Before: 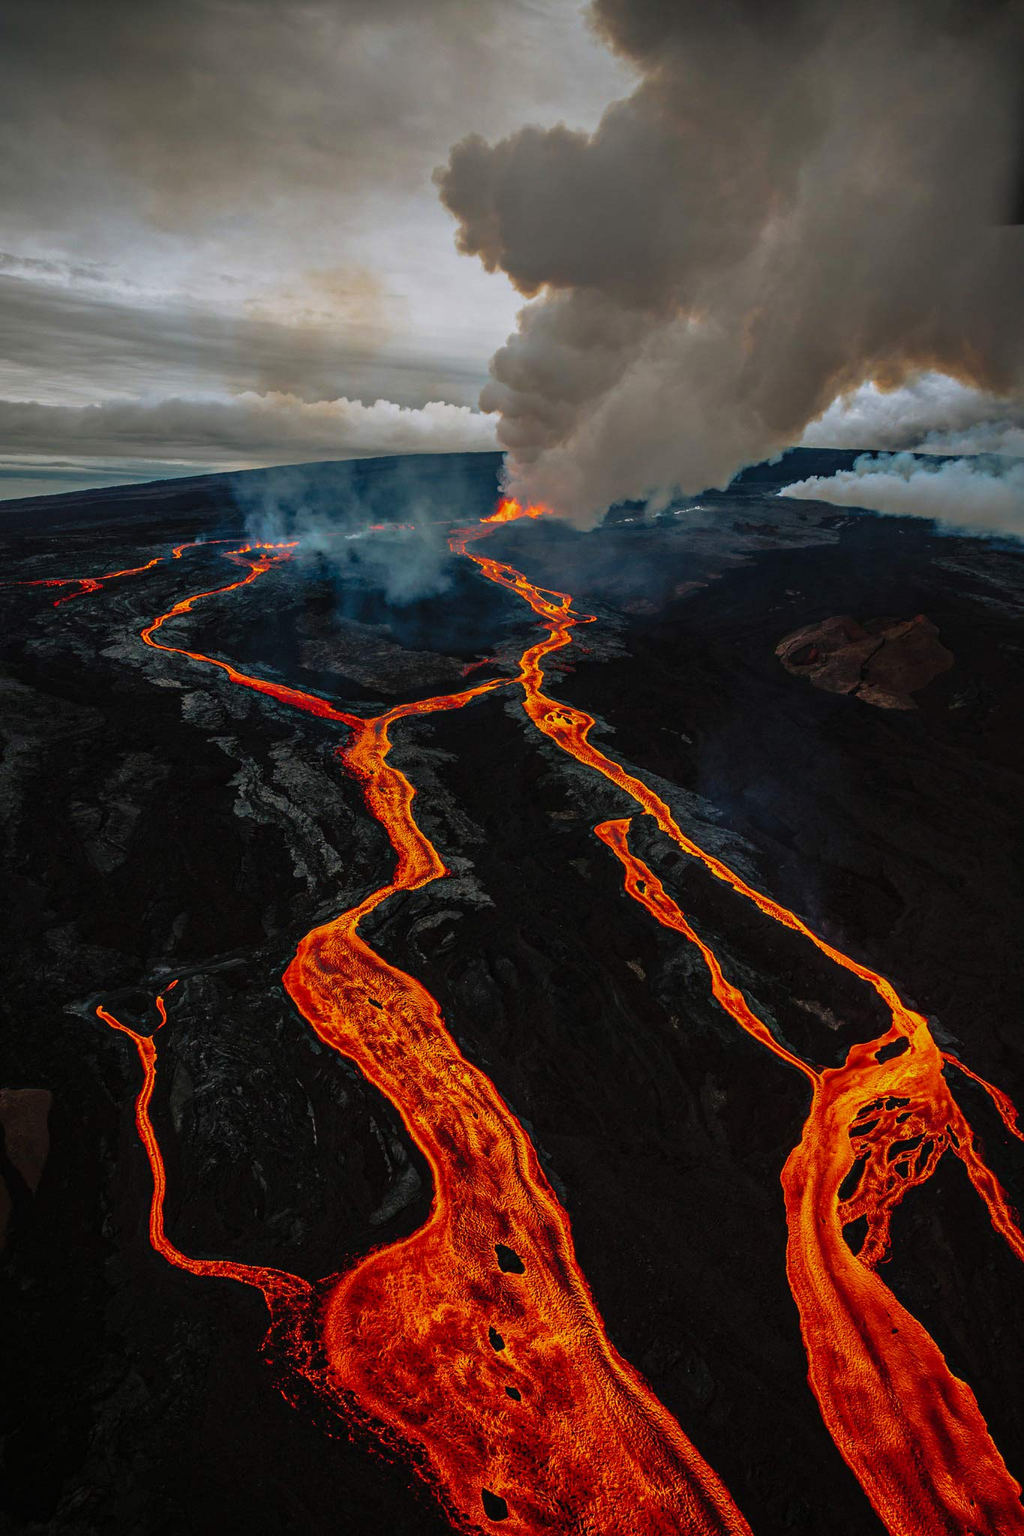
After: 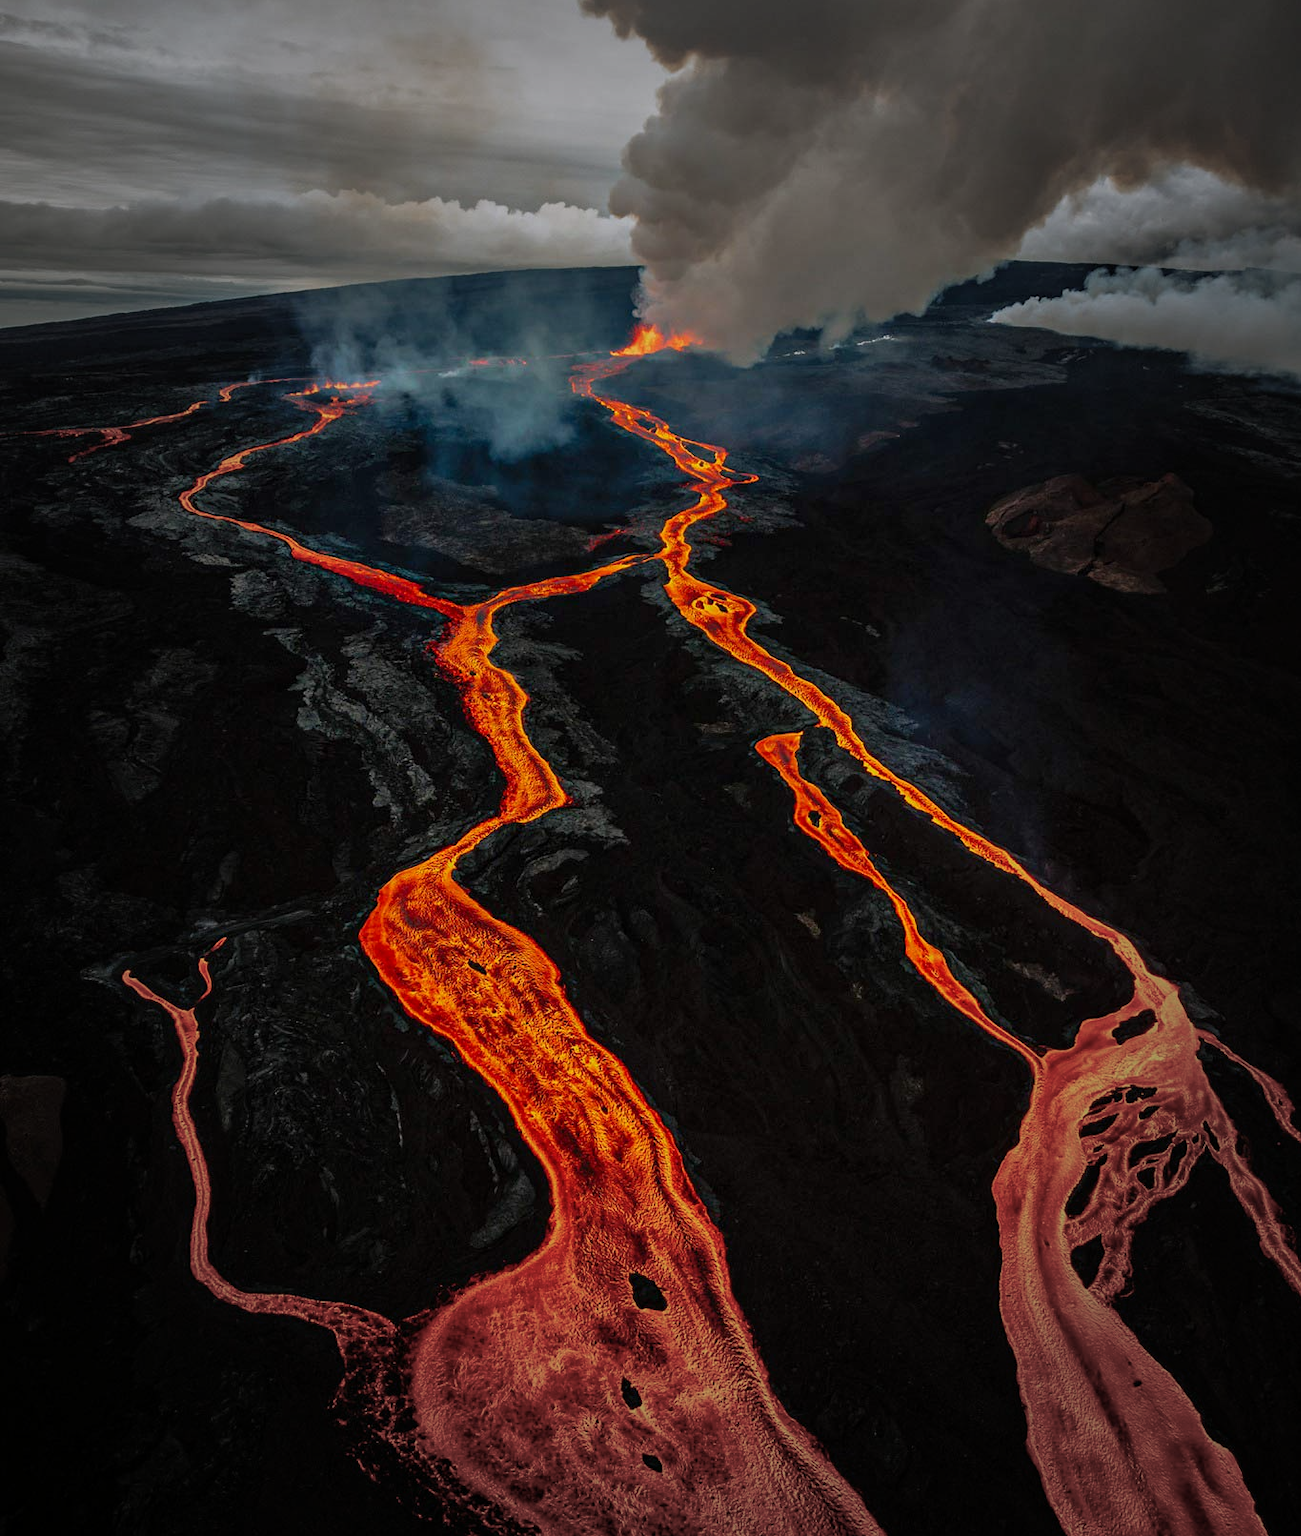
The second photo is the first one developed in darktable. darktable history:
vignetting: fall-off start 48.41%, automatic ratio true, width/height ratio 1.29, unbound false
exposure: black level correction 0.001, compensate highlight preservation false
crop and rotate: top 15.774%, bottom 5.506%
